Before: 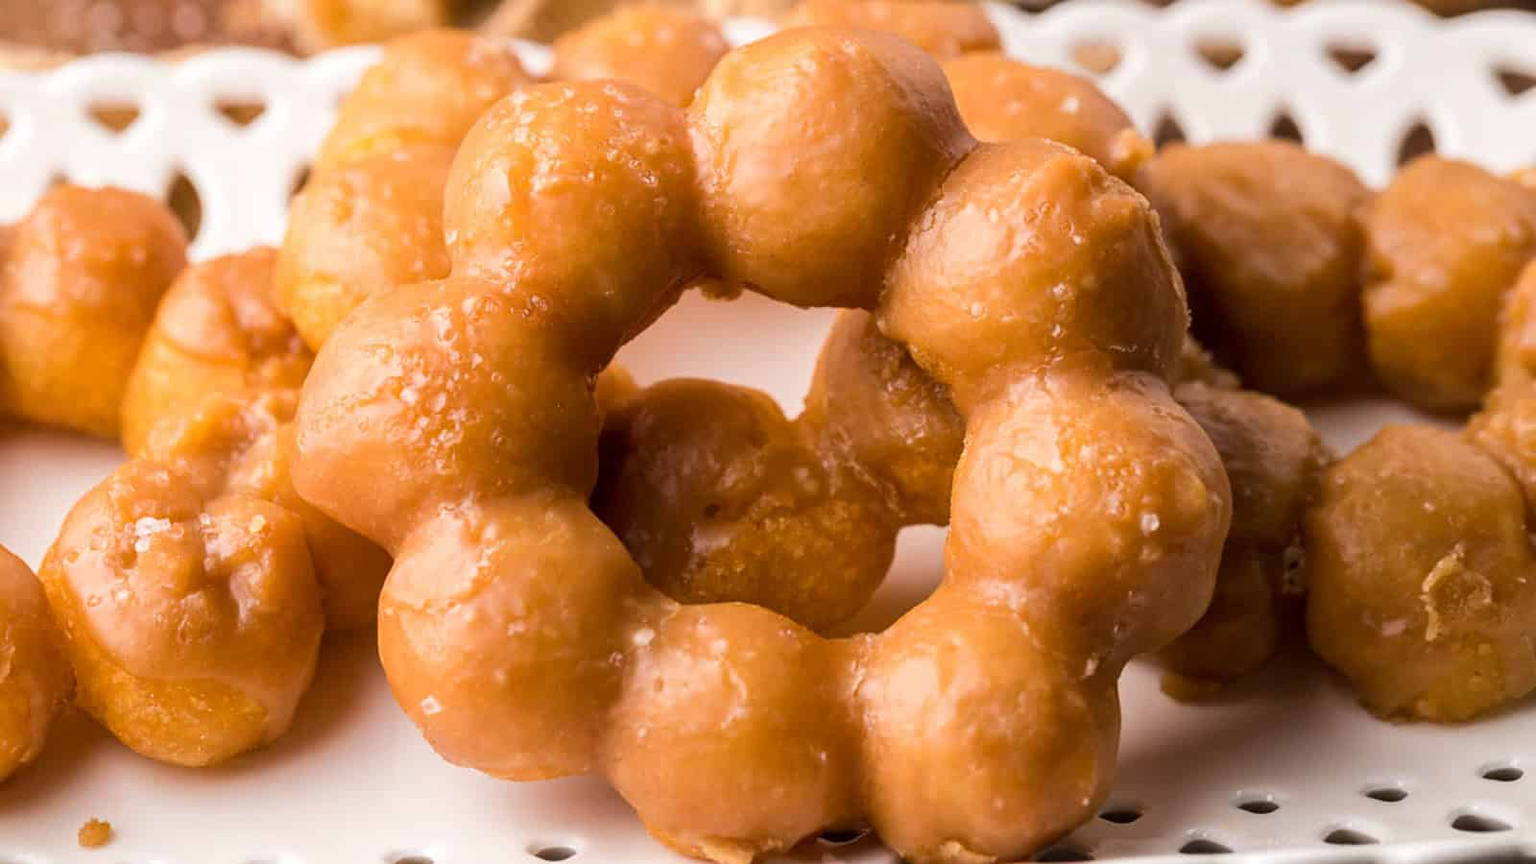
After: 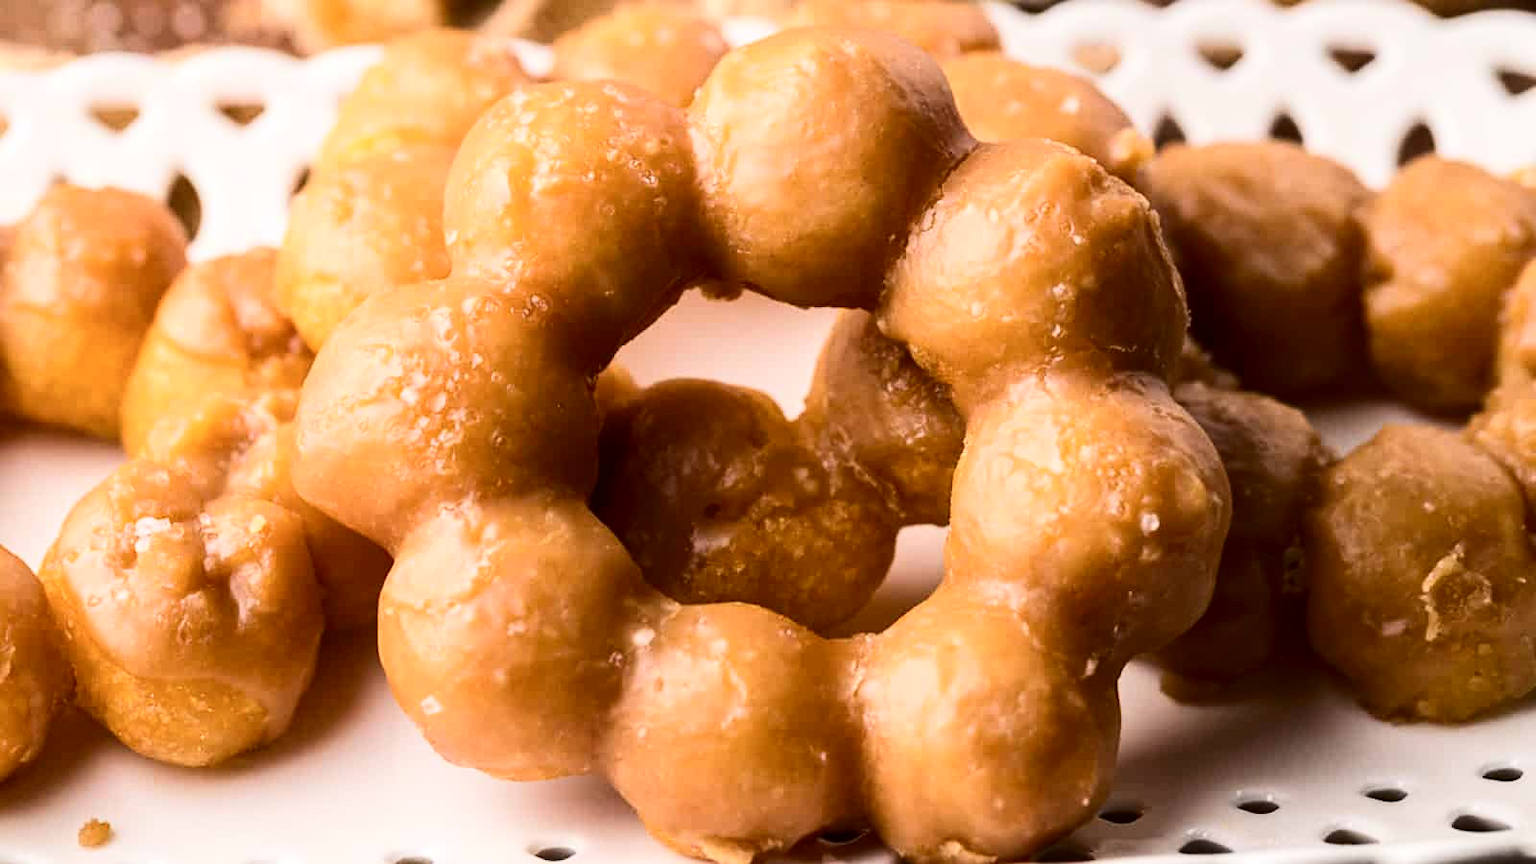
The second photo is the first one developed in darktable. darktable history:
contrast brightness saturation: contrast 0.28
